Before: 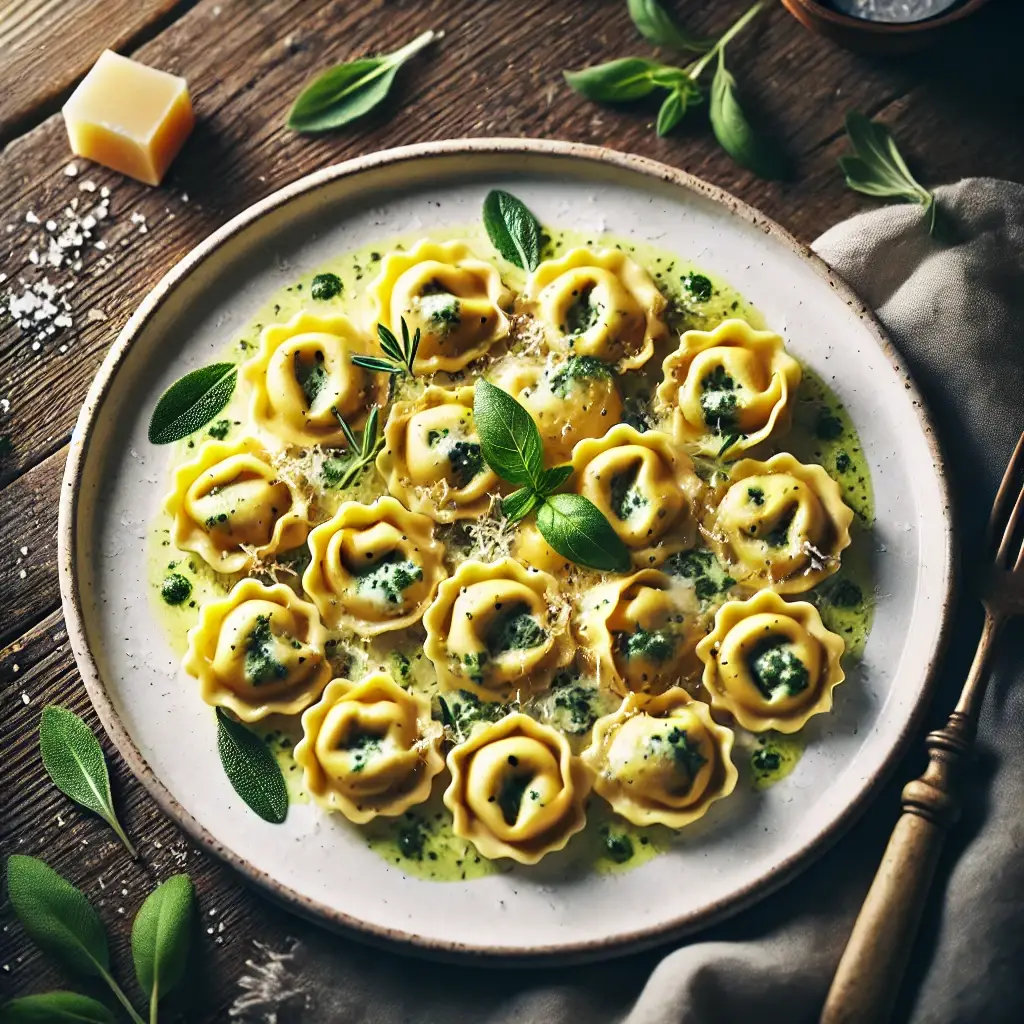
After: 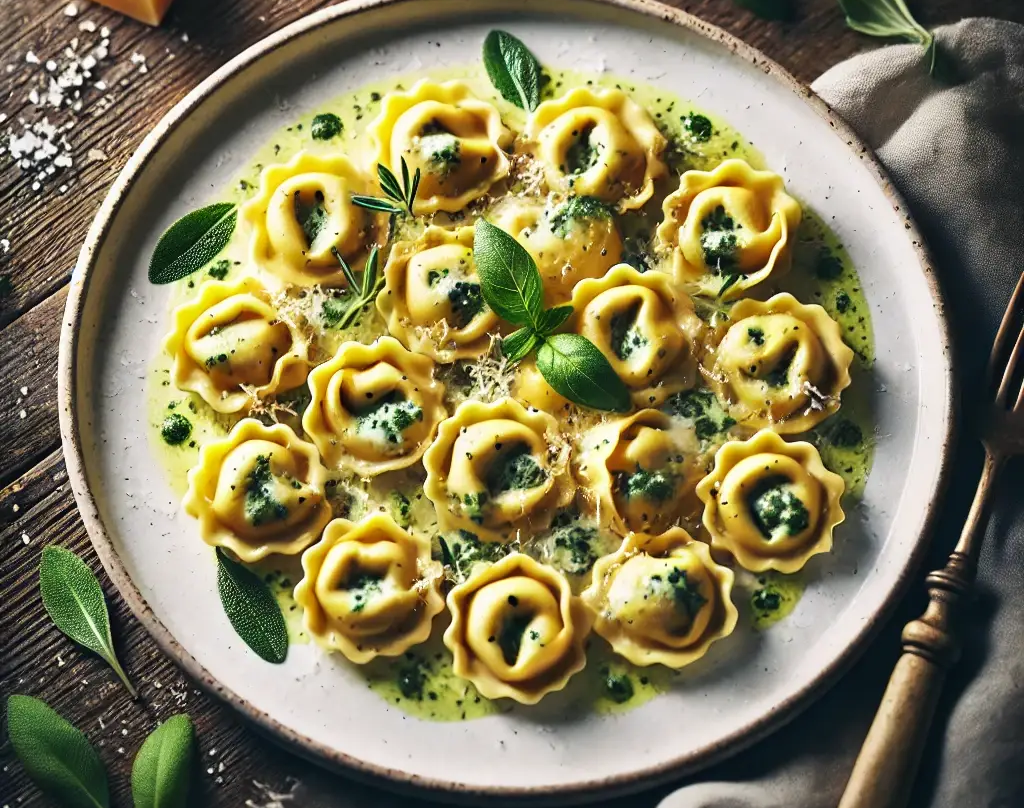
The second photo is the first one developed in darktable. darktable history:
crop and rotate: top 15.711%, bottom 5.323%
